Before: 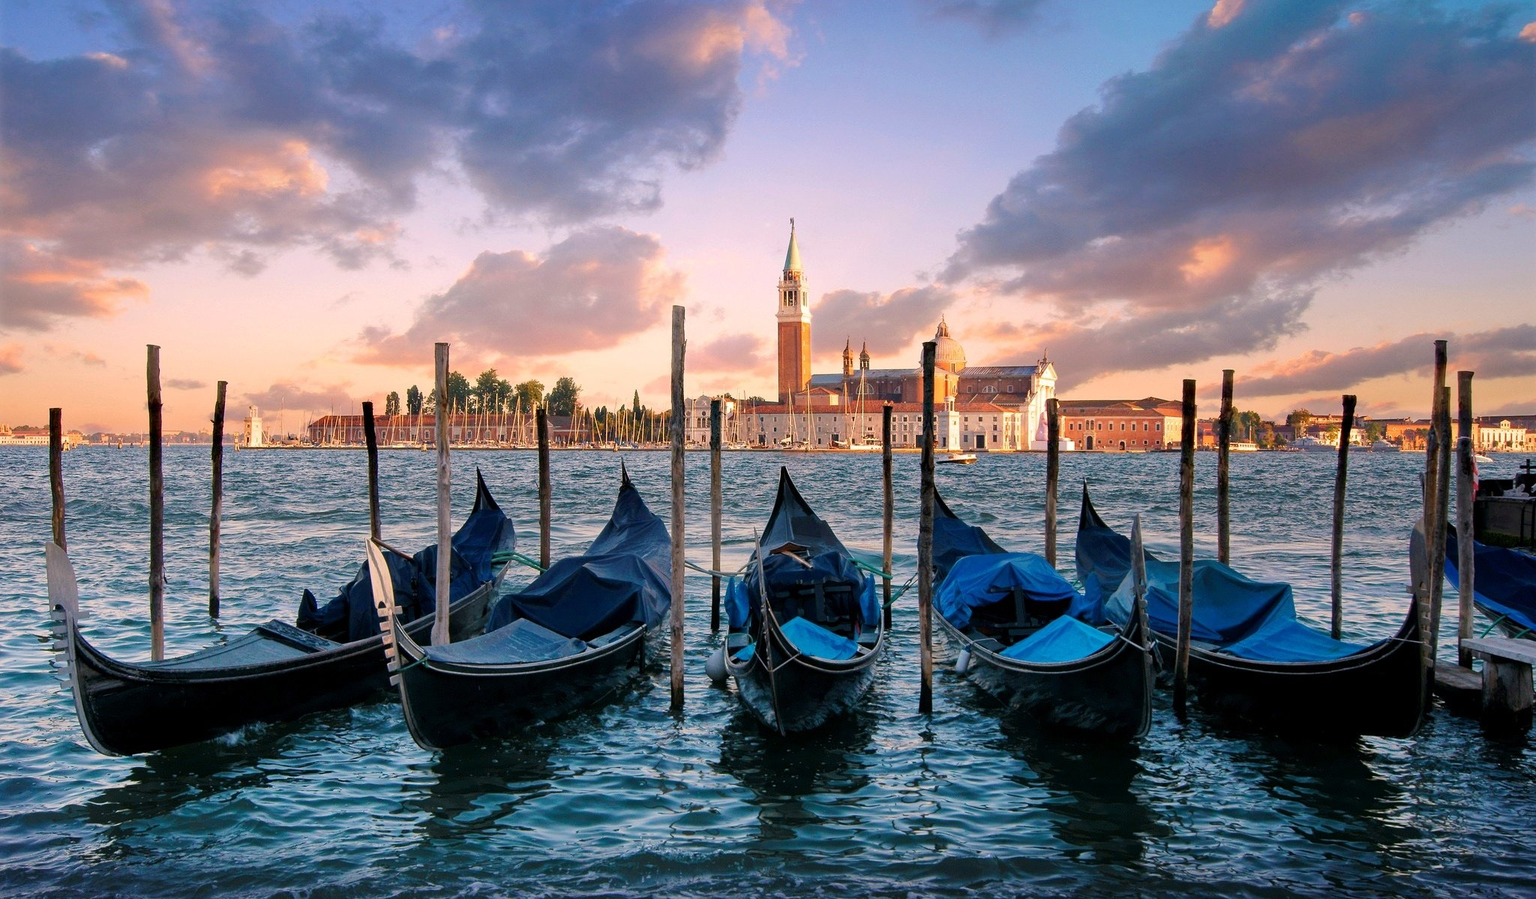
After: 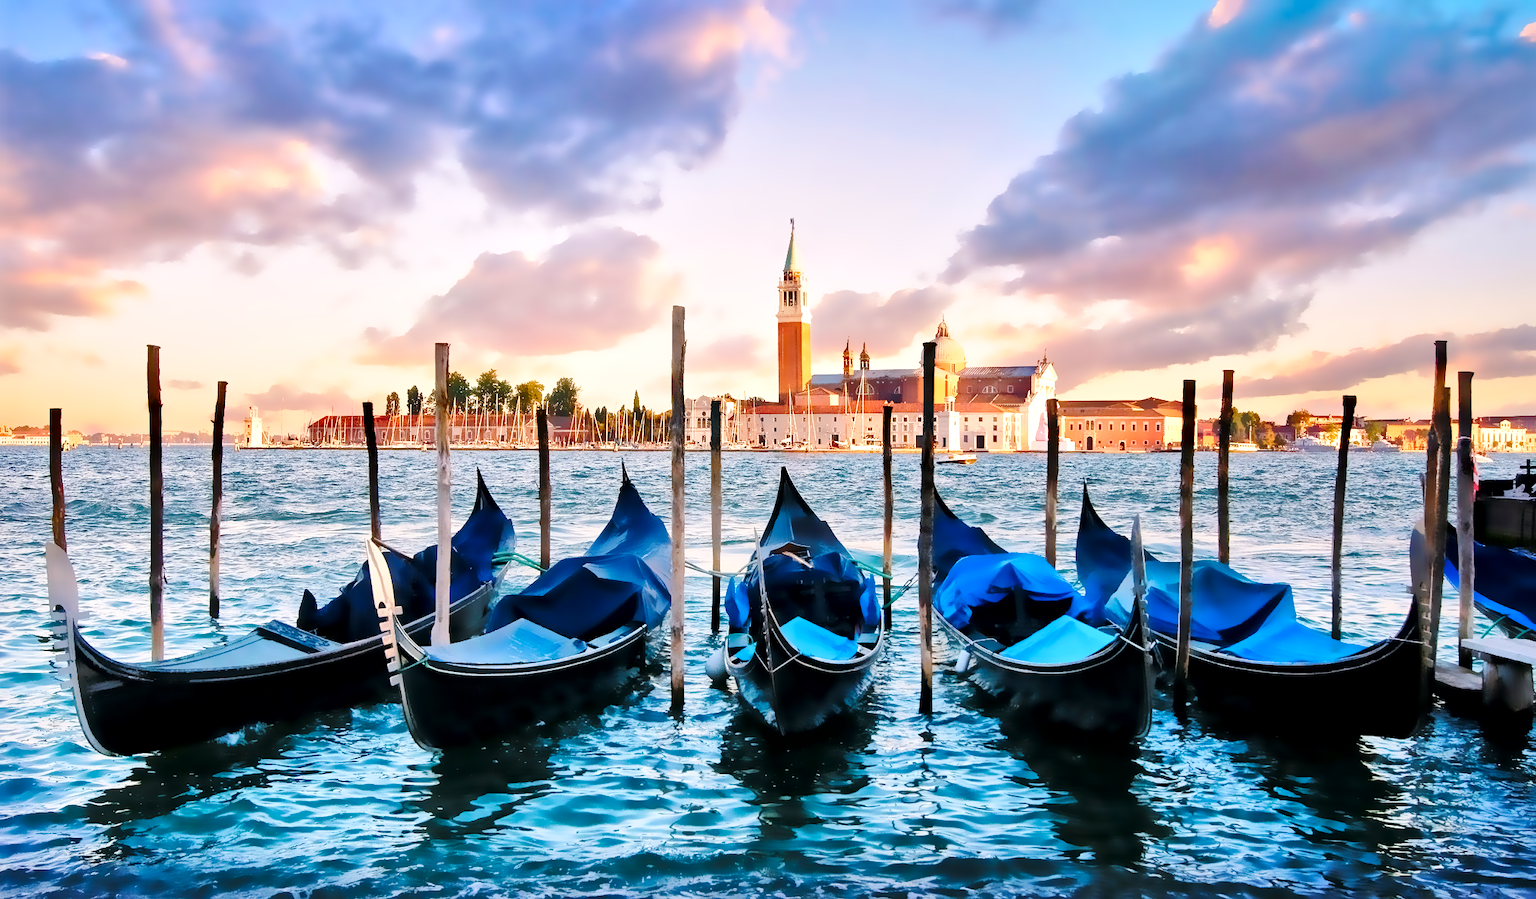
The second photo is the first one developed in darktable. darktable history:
base curve: curves: ch0 [(0, 0) (0.028, 0.03) (0.121, 0.232) (0.46, 0.748) (0.859, 0.968) (1, 1)], preserve colors none
tone curve: curves: ch0 [(0, 0) (0.526, 0.642) (1, 1)], color space Lab, linked channels, preserve colors none
shadows and highlights: soften with gaussian
local contrast: mode bilateral grid, contrast 20, coarseness 50, detail 150%, midtone range 0.2
denoise (profiled): patch size 0, strength 4, central pixel weight 0, a [-1, 0, 0], b [0, 0, 0], mode non-local means, y [[0, 0, 0.5 ×5] ×4, [0.5 ×7], [0.5 ×7]], fix various bugs in algorithm false, upgrade profiled transform false, color mode RGB, compensate highlight preservation false
